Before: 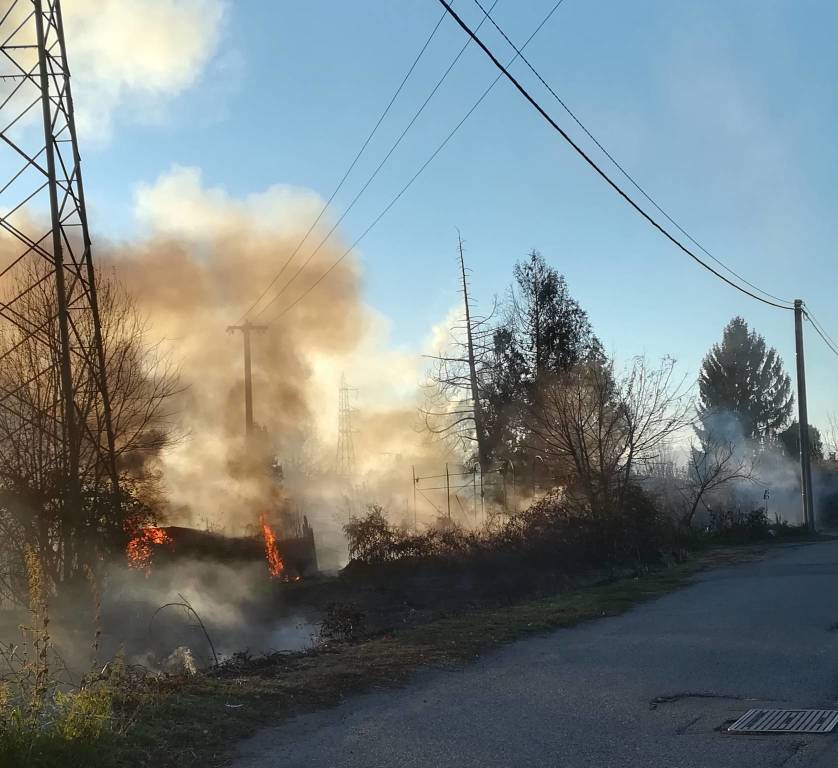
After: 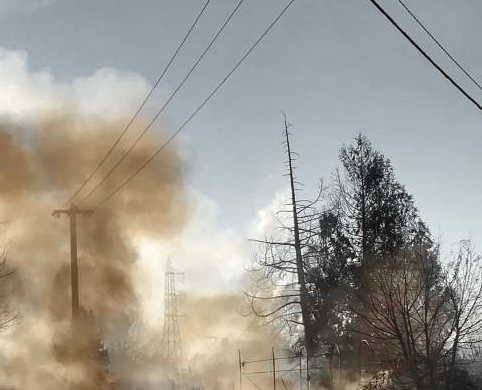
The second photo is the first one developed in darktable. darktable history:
crop: left 20.863%, top 15.203%, right 21.565%, bottom 34.003%
color zones: curves: ch1 [(0, 0.638) (0.193, 0.442) (0.286, 0.15) (0.429, 0.14) (0.571, 0.142) (0.714, 0.154) (0.857, 0.175) (1, 0.638)]
shadows and highlights: radius 109.56, shadows 23.61, highlights -59.56, highlights color adjustment 39.4%, low approximation 0.01, soften with gaussian
